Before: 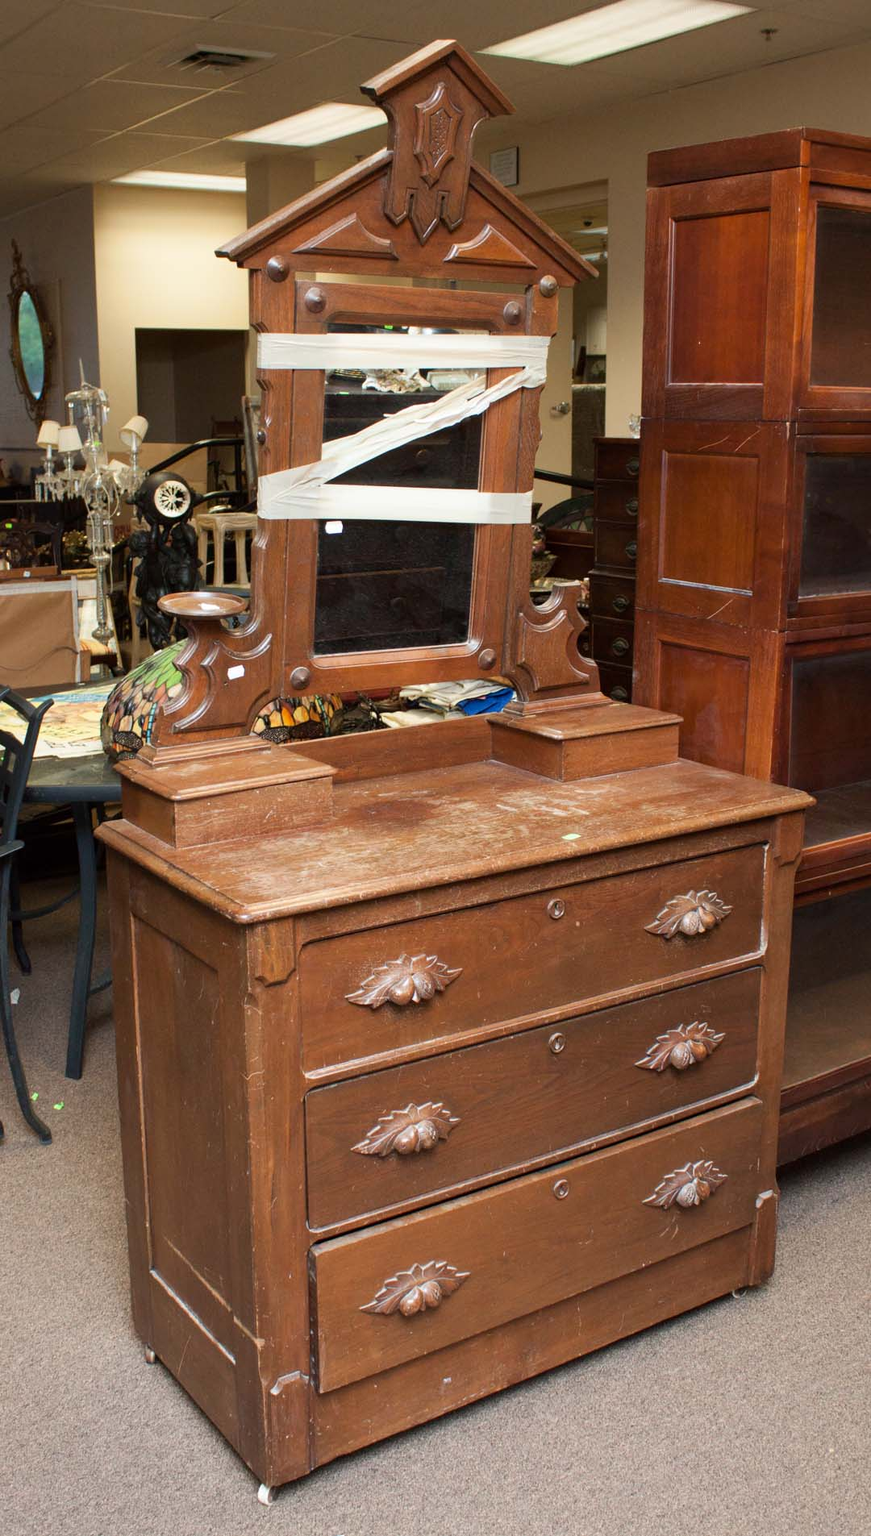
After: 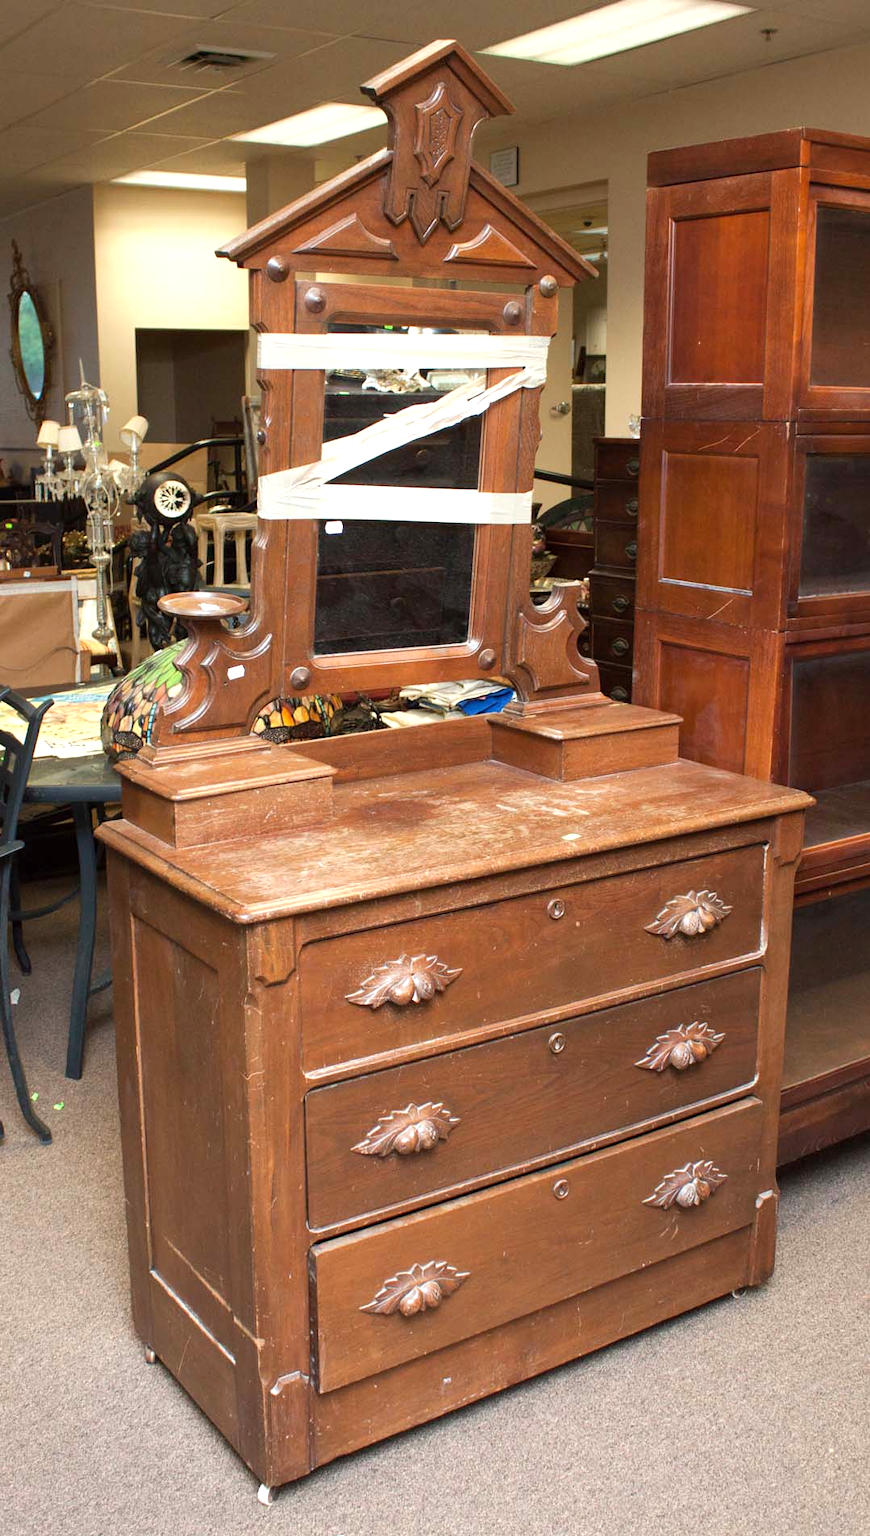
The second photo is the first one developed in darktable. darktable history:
exposure: exposure 0.507 EV, compensate highlight preservation false
shadows and highlights: shadows 25, highlights -25
